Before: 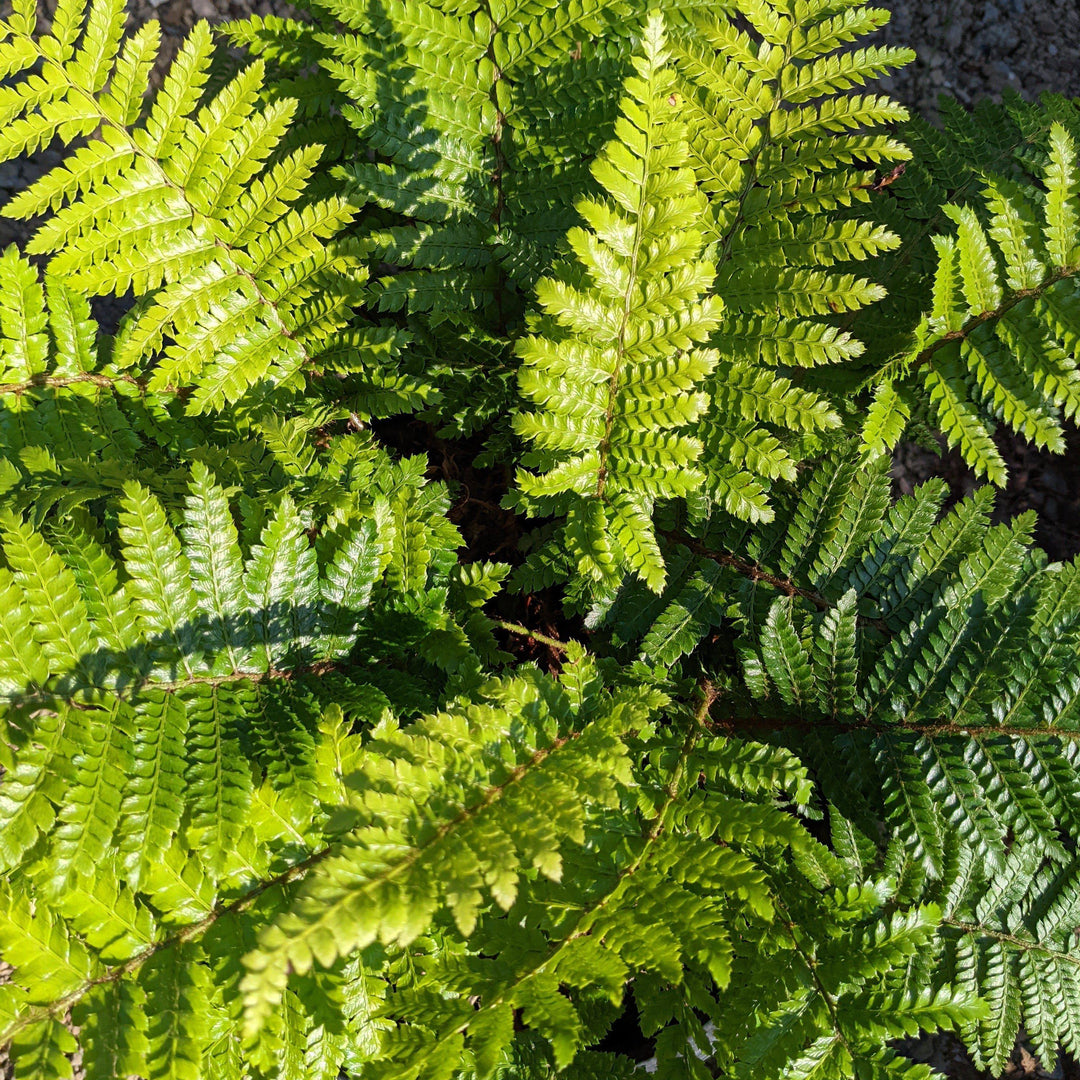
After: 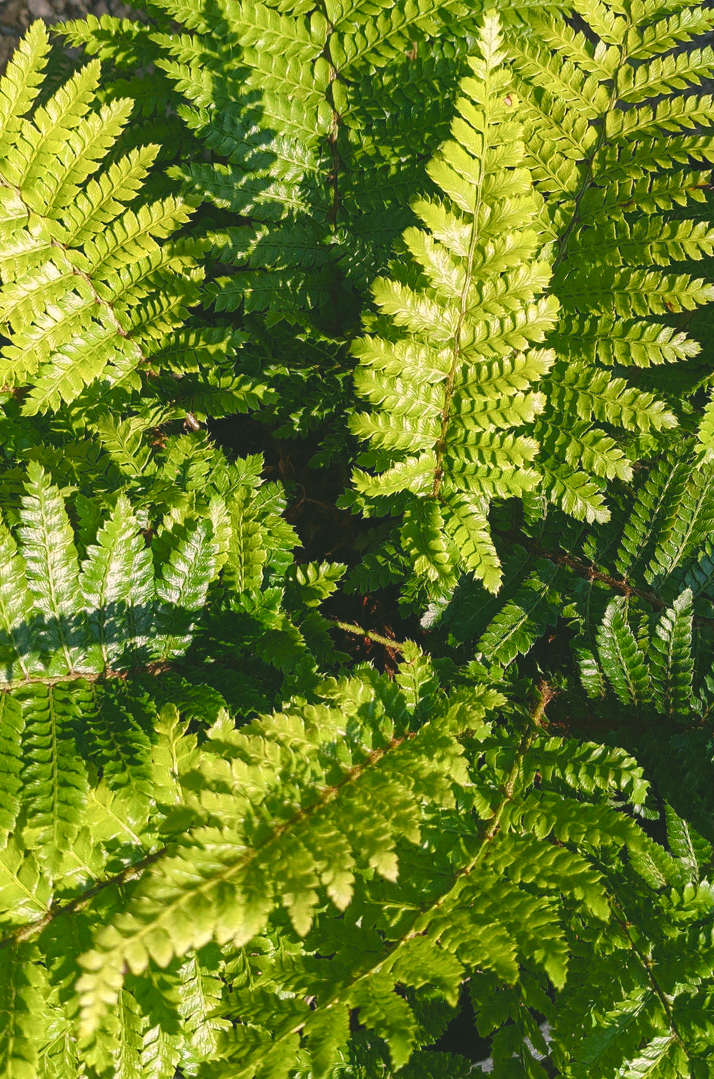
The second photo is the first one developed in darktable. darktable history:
exposure: black level correction -0.015, compensate highlight preservation false
color correction: highlights a* 4.45, highlights b* 4.99, shadows a* -7.14, shadows b* 4.91
crop and rotate: left 15.241%, right 18.588%
color balance rgb: highlights gain › chroma 0.219%, highlights gain › hue 330.6°, perceptual saturation grading › global saturation 13.949%, perceptual saturation grading › highlights -25.44%, perceptual saturation grading › shadows 29.253%, global vibrance 5.375%
